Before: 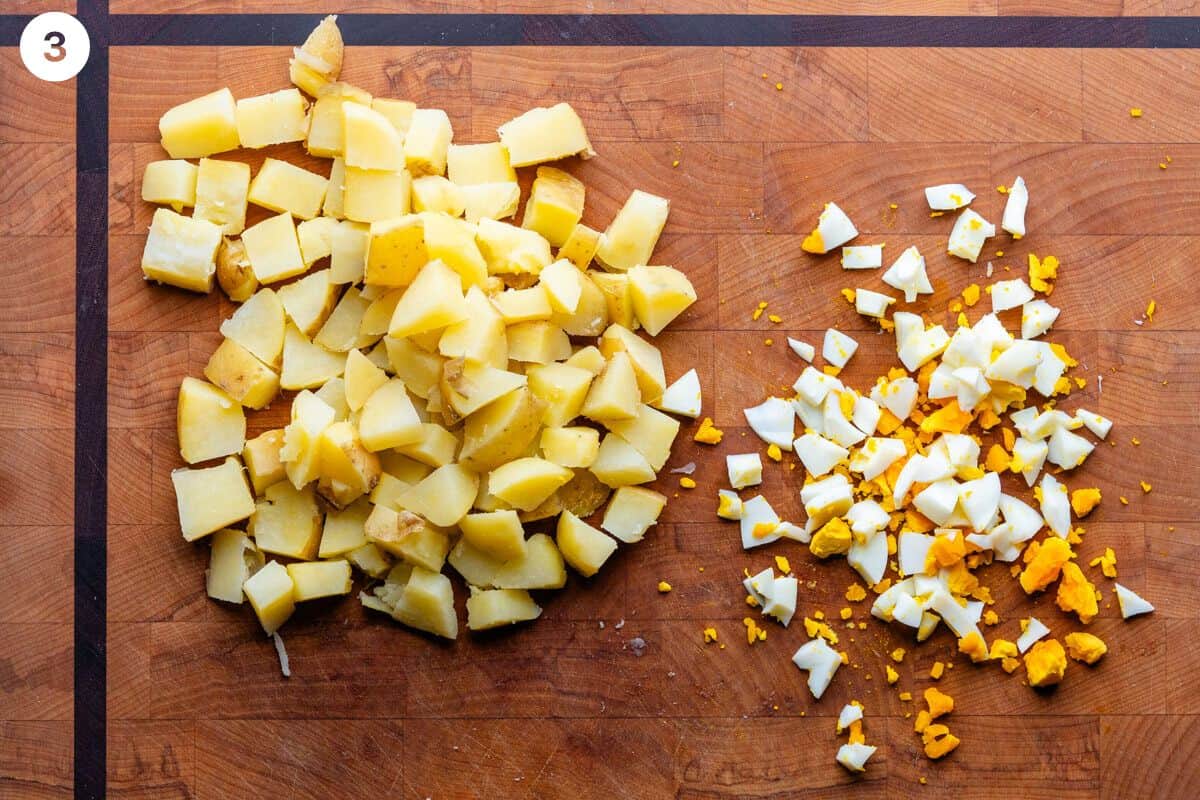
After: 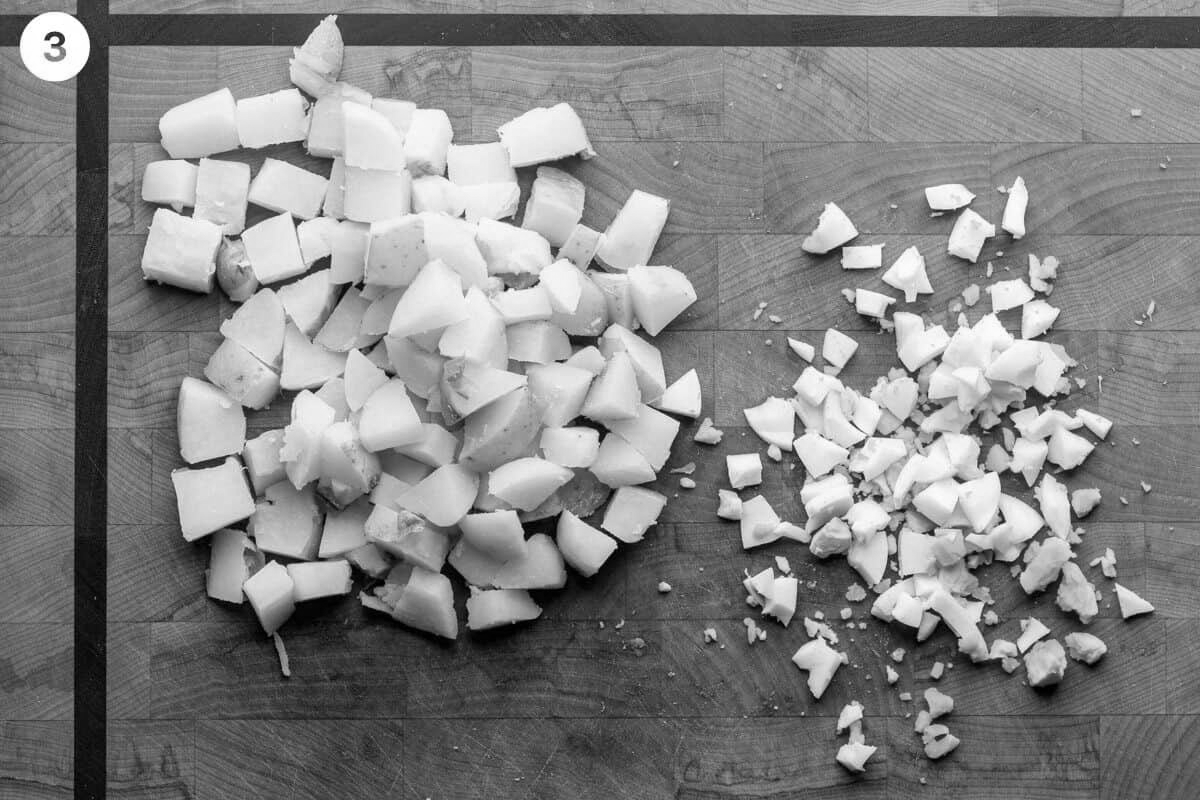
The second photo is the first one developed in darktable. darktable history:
monochrome: a 1.94, b -0.638
color balance rgb: perceptual saturation grading › global saturation 20%, perceptual saturation grading › highlights -25%, perceptual saturation grading › shadows 25%
